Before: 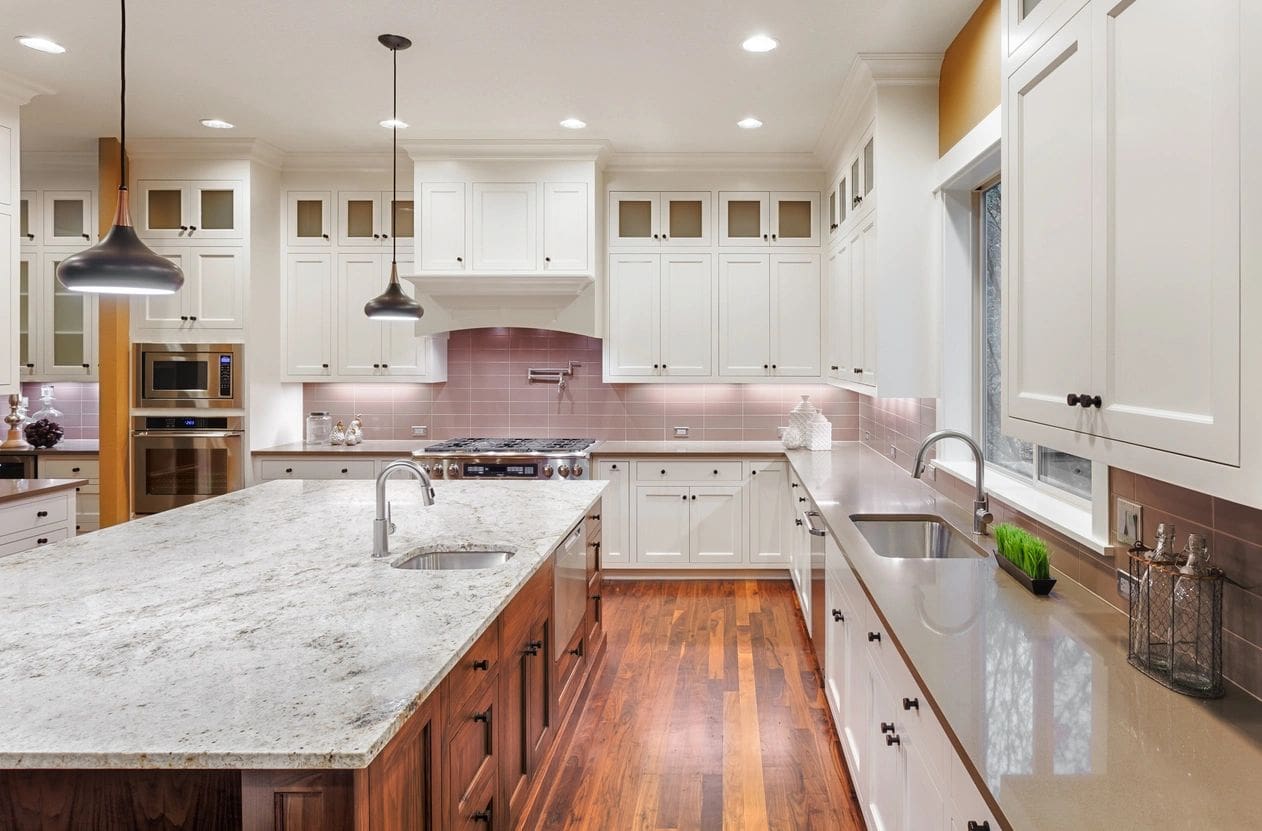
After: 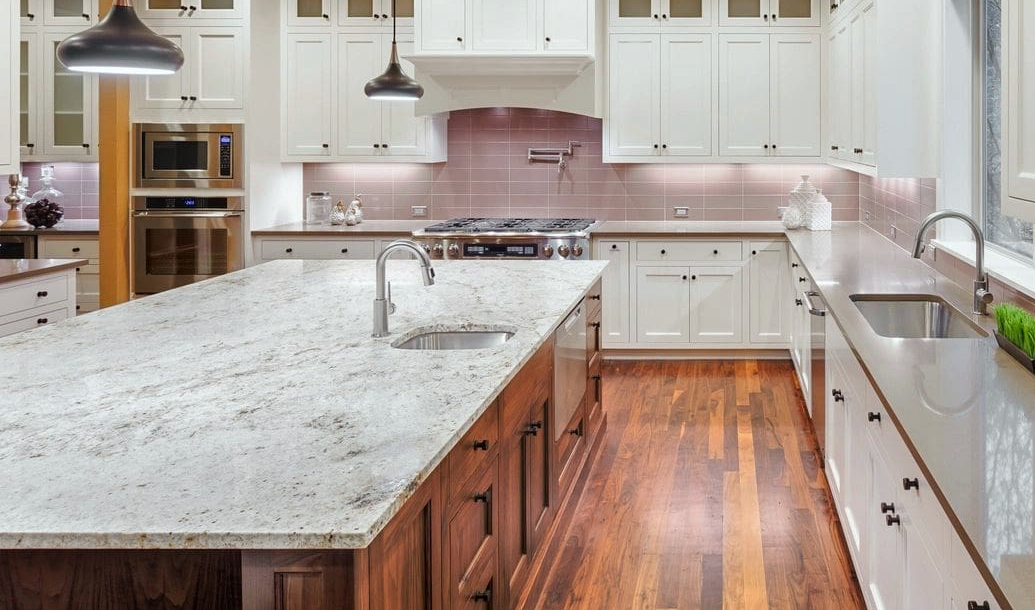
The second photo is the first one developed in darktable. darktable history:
white balance: red 0.978, blue 0.999
crop: top 26.531%, right 17.959%
